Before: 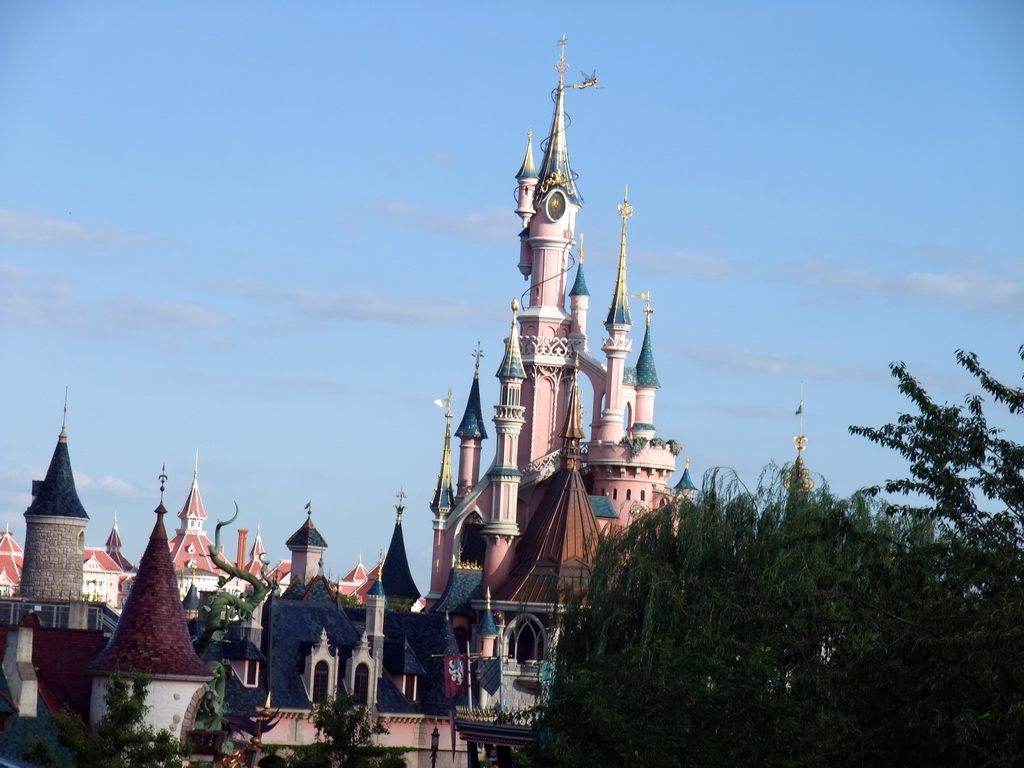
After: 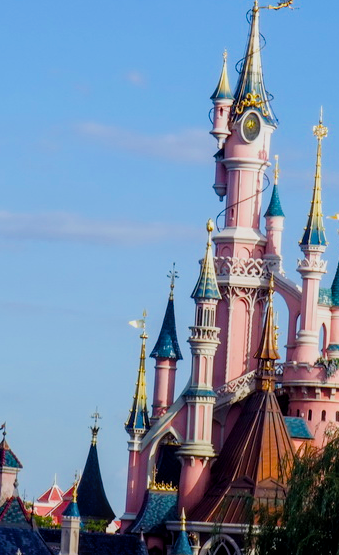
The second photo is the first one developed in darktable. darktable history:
local contrast: on, module defaults
filmic rgb: black relative exposure -7.97 EV, white relative exposure 3.81 EV, hardness 4.39, iterations of high-quality reconstruction 0
crop and rotate: left 29.876%, top 10.353%, right 36.934%, bottom 17.367%
color balance rgb: linear chroma grading › global chroma 8.816%, perceptual saturation grading › global saturation 36.69%, perceptual saturation grading › shadows 36.111%, global vibrance 23.444%
